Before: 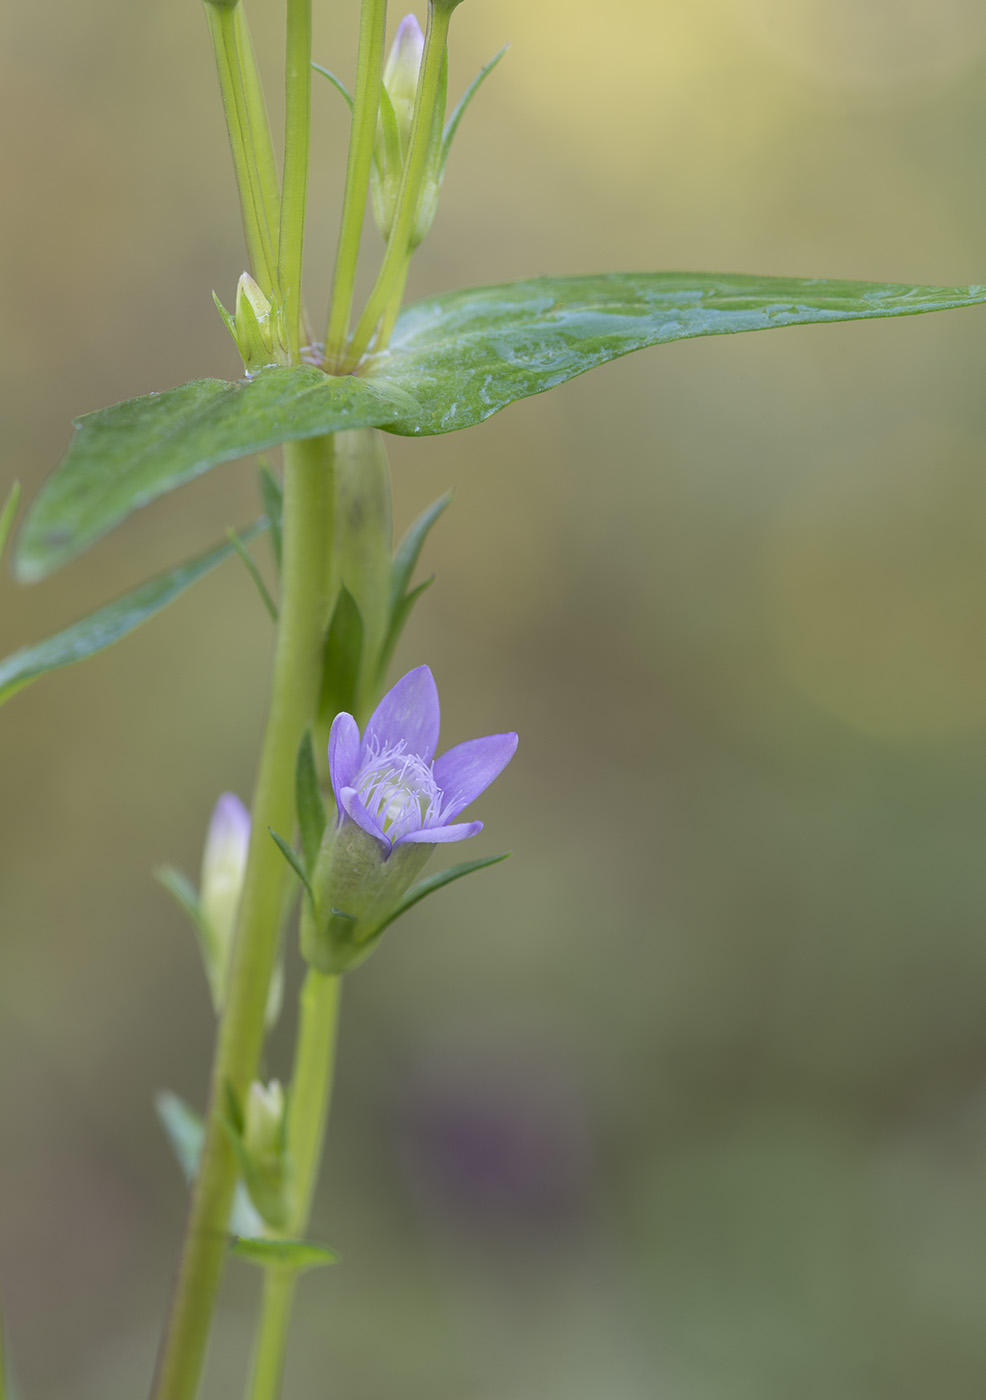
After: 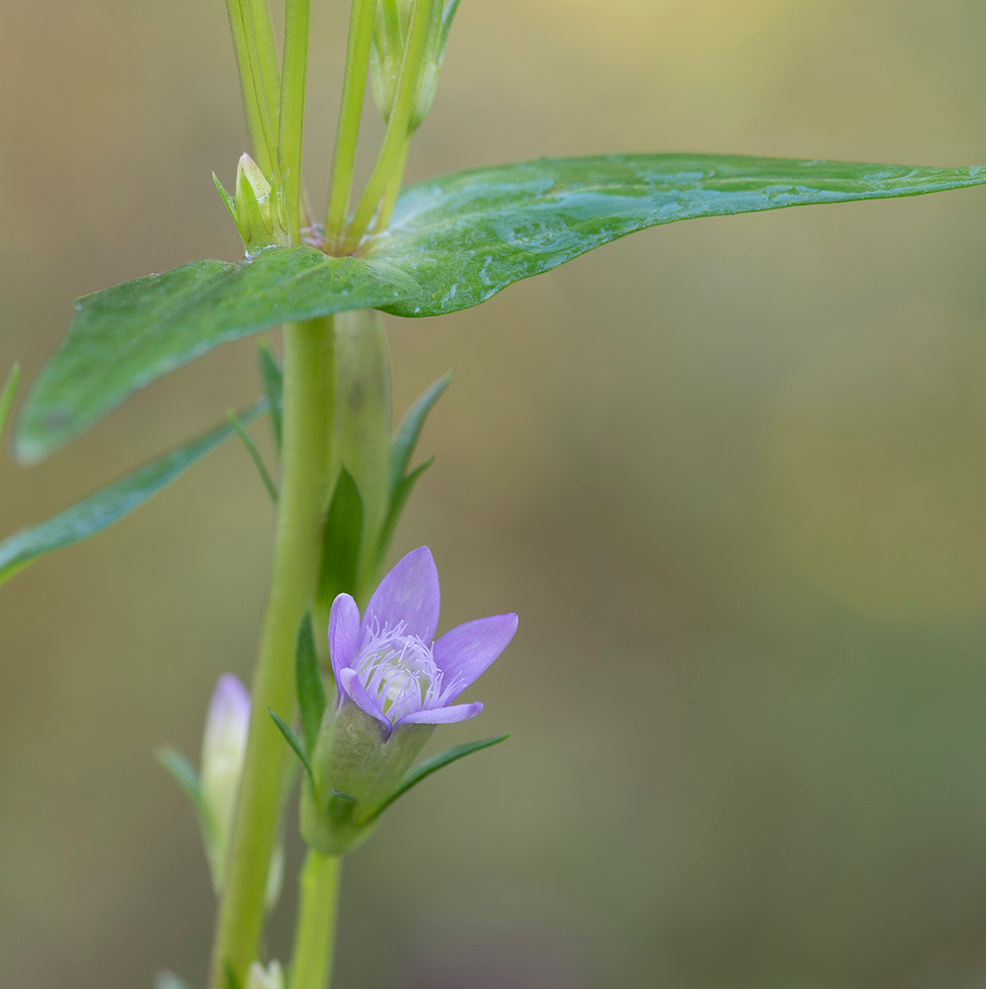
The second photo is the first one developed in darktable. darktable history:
crop and rotate: top 8.514%, bottom 20.806%
